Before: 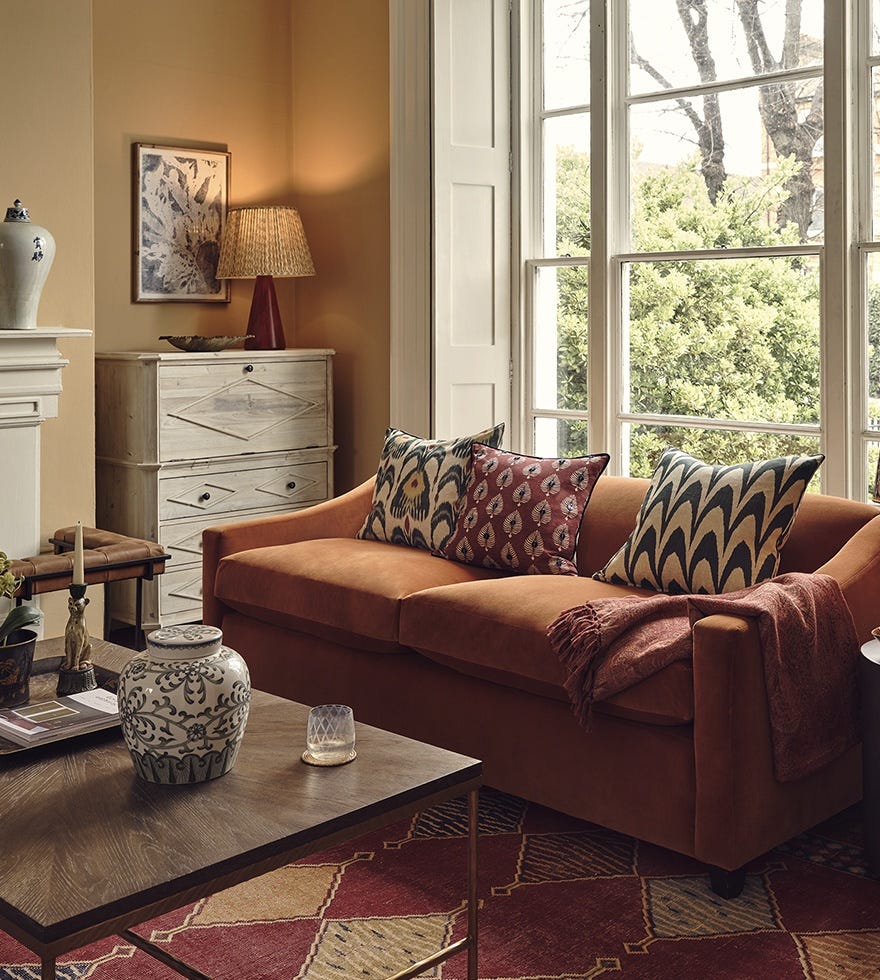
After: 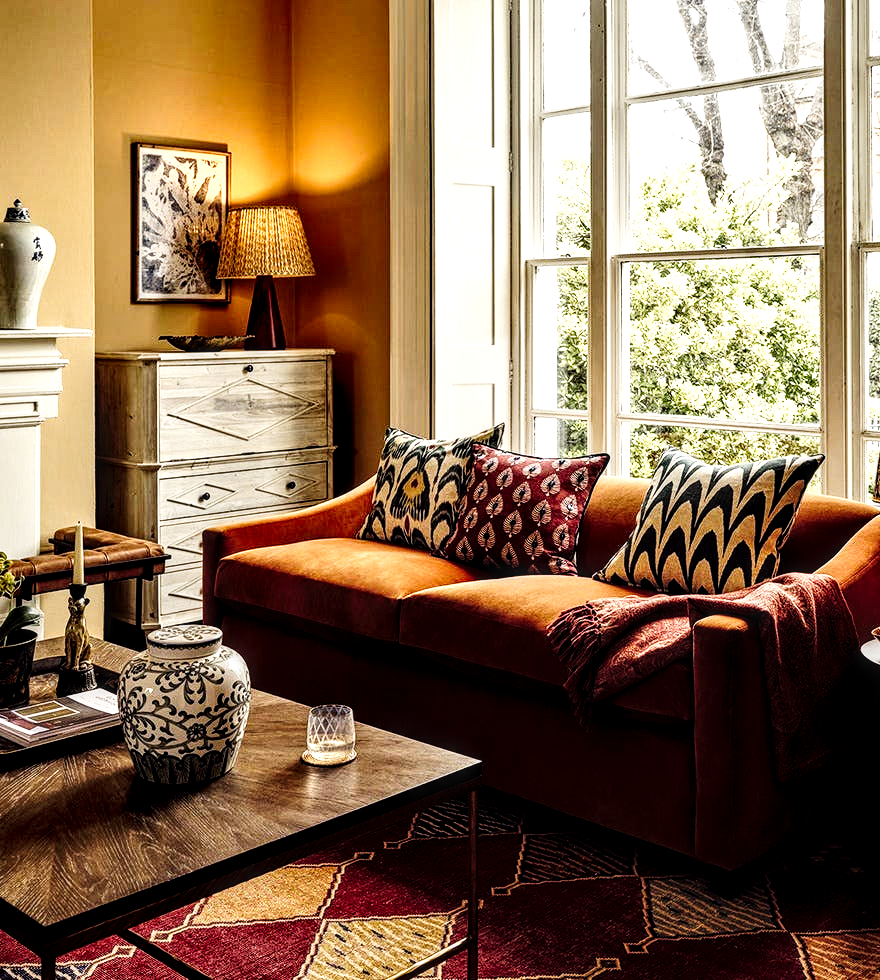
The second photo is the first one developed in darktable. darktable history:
local contrast: detail 154%
tone curve: curves: ch0 [(0, 0) (0.003, 0.002) (0.011, 0.002) (0.025, 0.002) (0.044, 0.002) (0.069, 0.002) (0.1, 0.003) (0.136, 0.008) (0.177, 0.03) (0.224, 0.058) (0.277, 0.139) (0.335, 0.233) (0.399, 0.363) (0.468, 0.506) (0.543, 0.649) (0.623, 0.781) (0.709, 0.88) (0.801, 0.956) (0.898, 0.994) (1, 1)], preserve colors none
